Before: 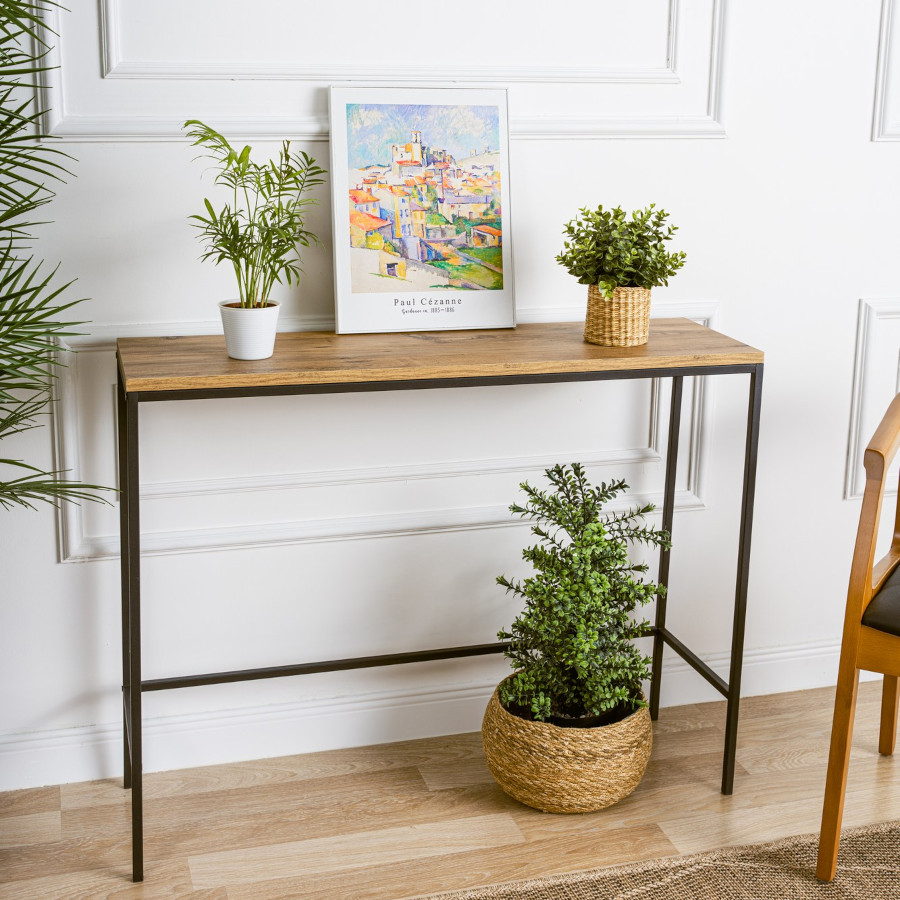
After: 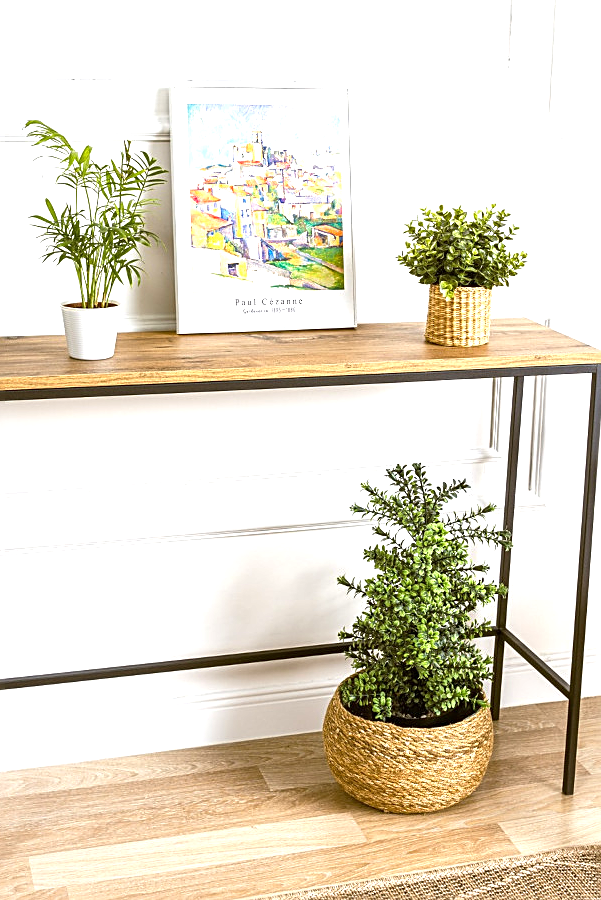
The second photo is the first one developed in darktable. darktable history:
crop and rotate: left 17.732%, right 15.423%
sharpen: on, module defaults
exposure: black level correction 0, exposure 0.9 EV, compensate highlight preservation false
local contrast: mode bilateral grid, contrast 20, coarseness 50, detail 120%, midtone range 0.2
